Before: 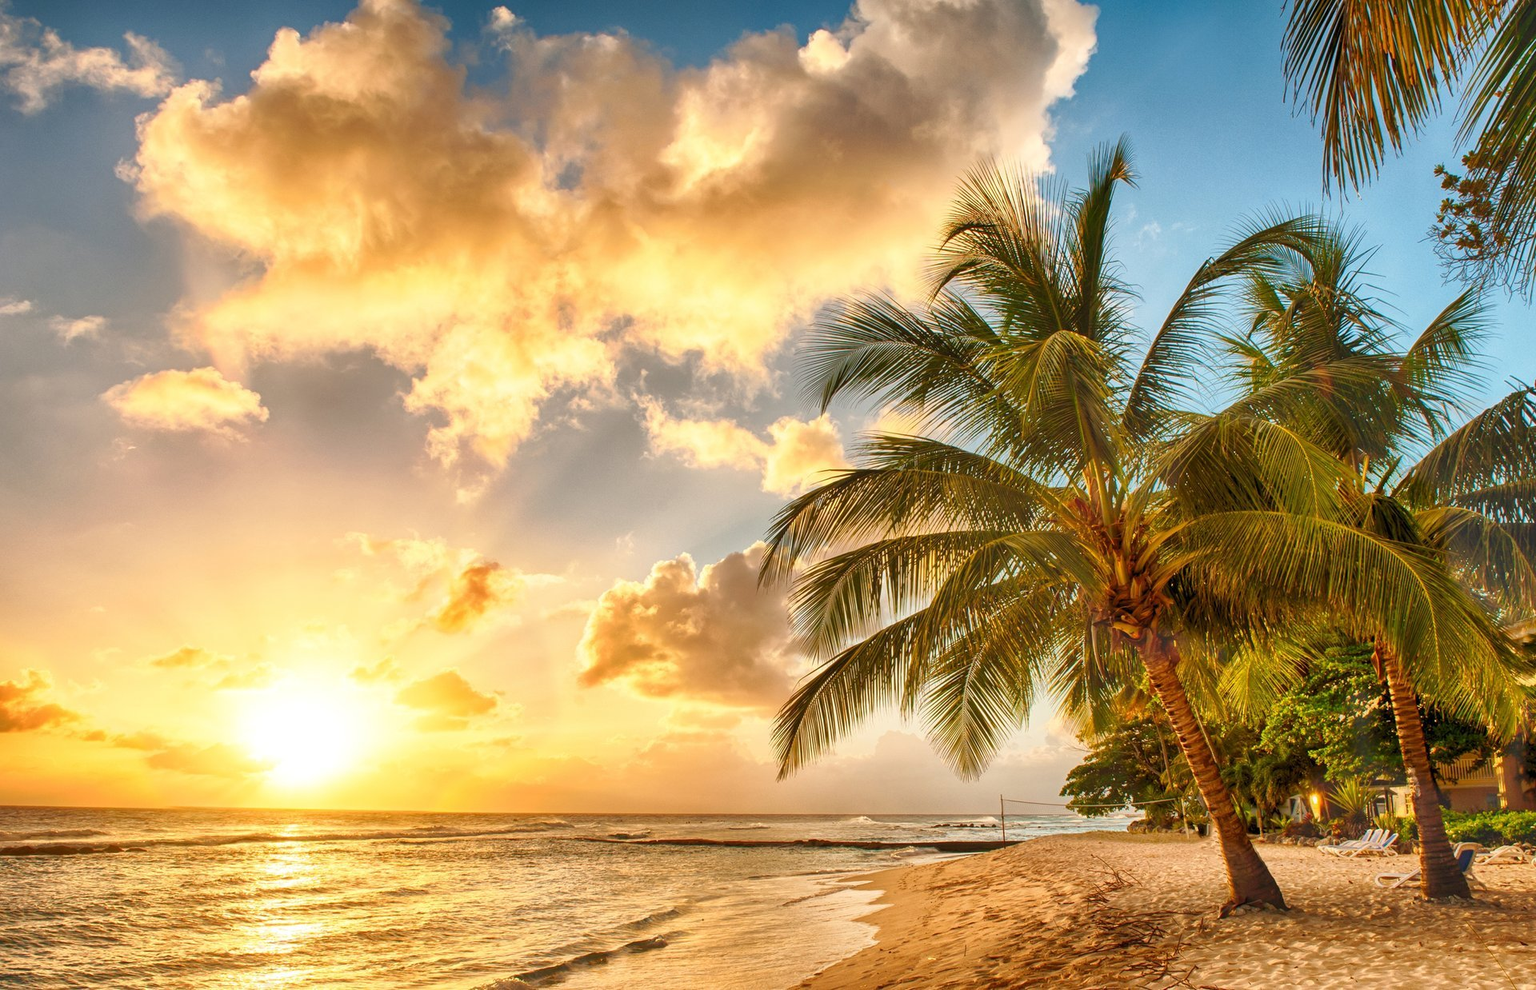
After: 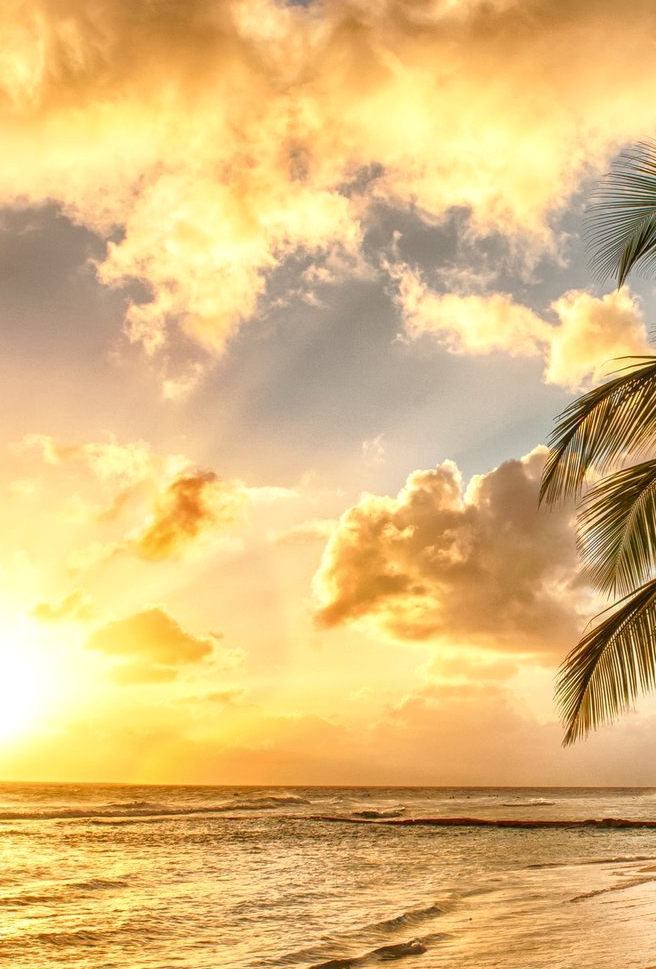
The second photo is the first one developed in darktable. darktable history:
crop and rotate: left 21.282%, top 18.697%, right 44.514%, bottom 2.973%
local contrast: on, module defaults
